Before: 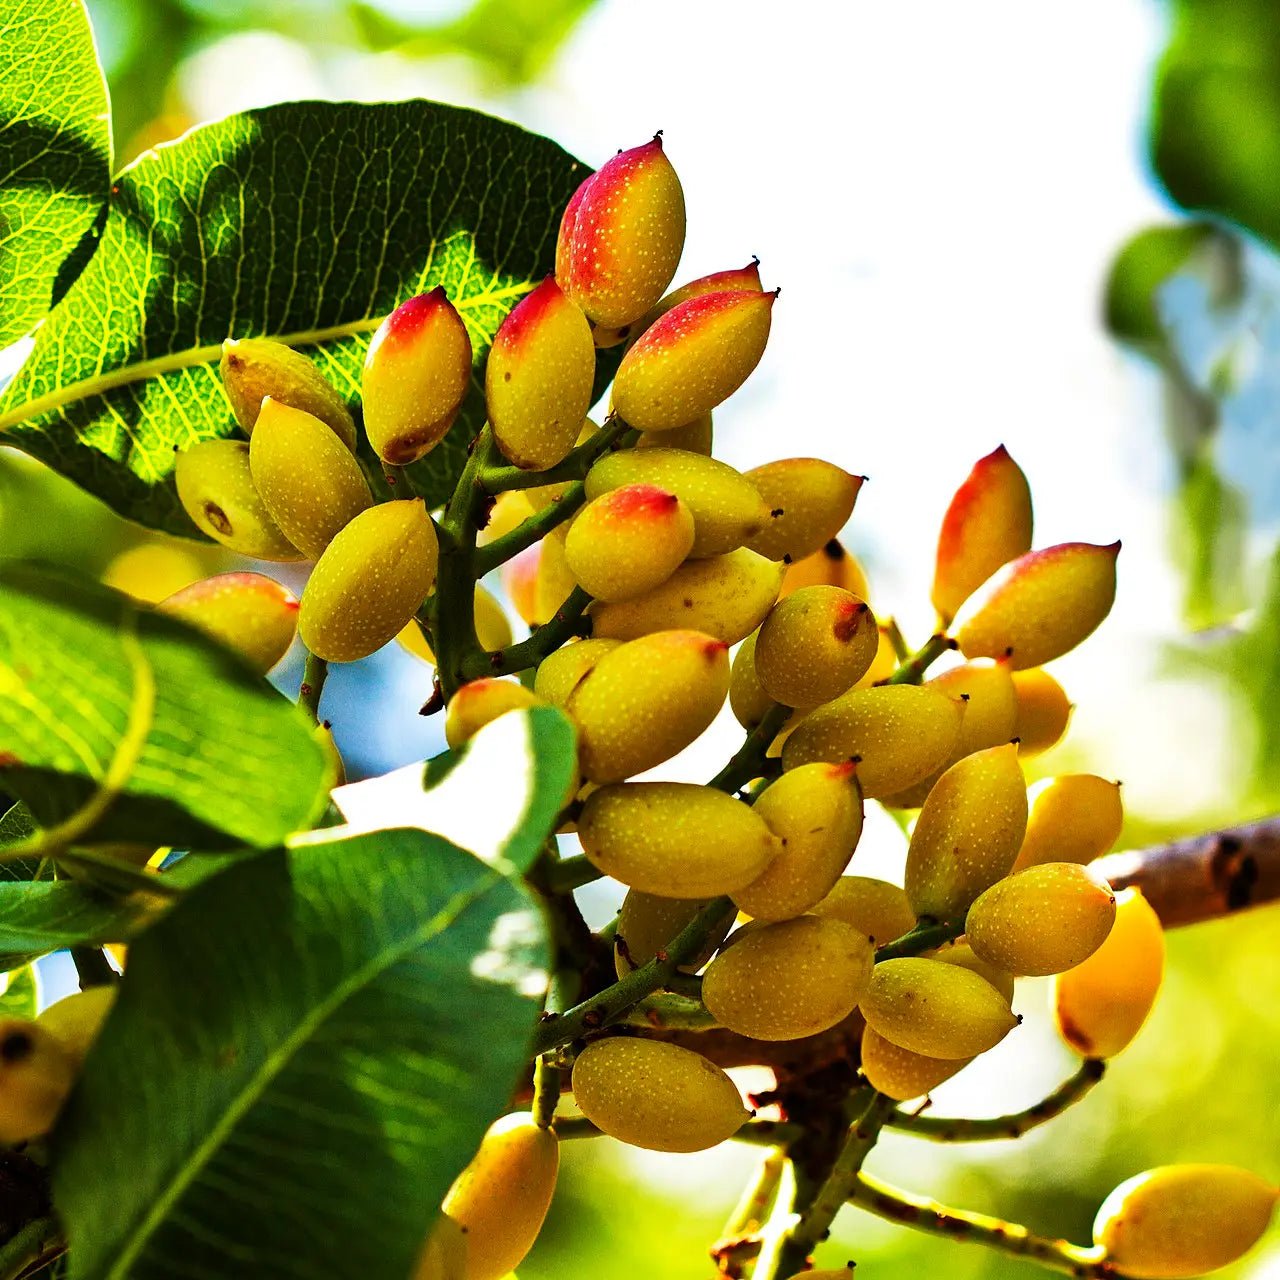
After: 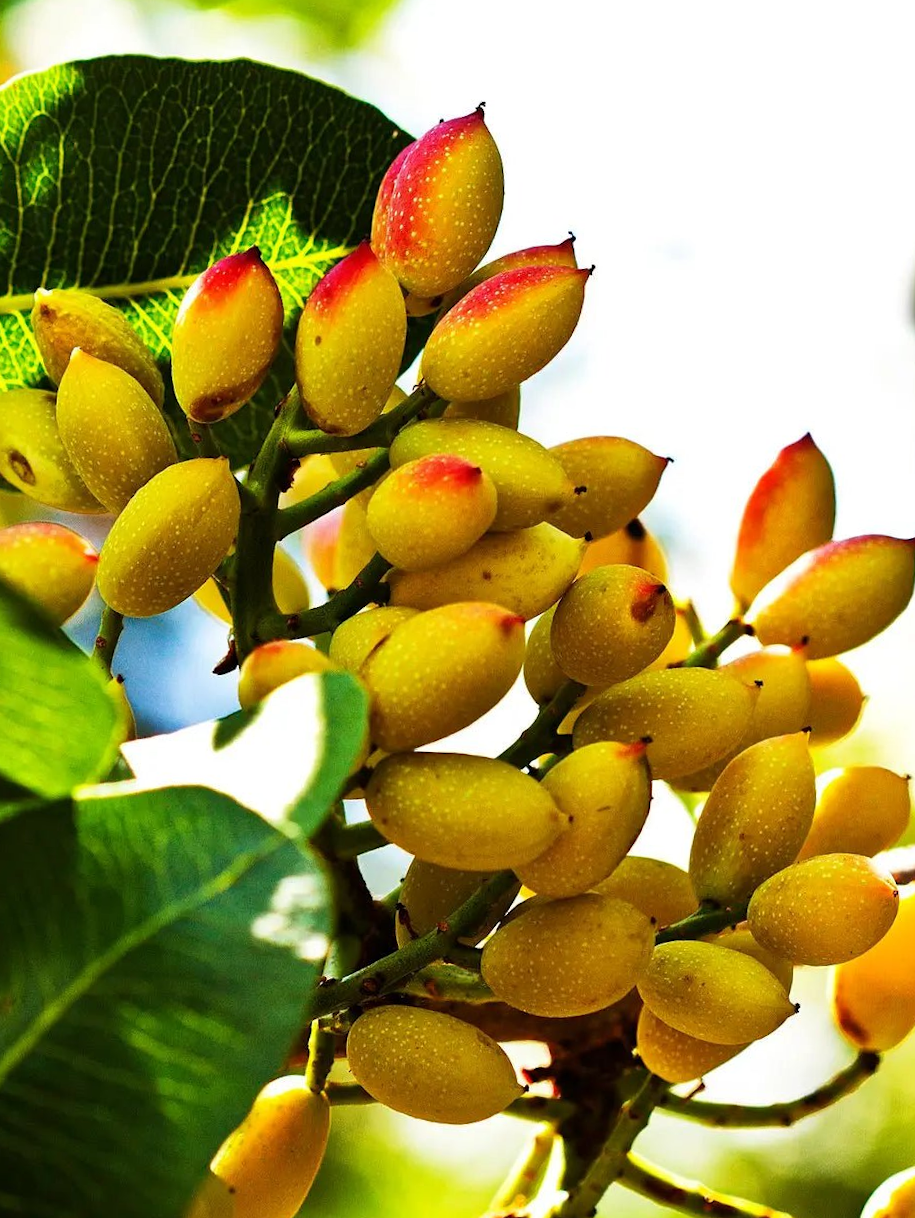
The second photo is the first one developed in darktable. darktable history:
crop and rotate: angle -2.9°, left 14.245%, top 0.043%, right 10.737%, bottom 0.086%
